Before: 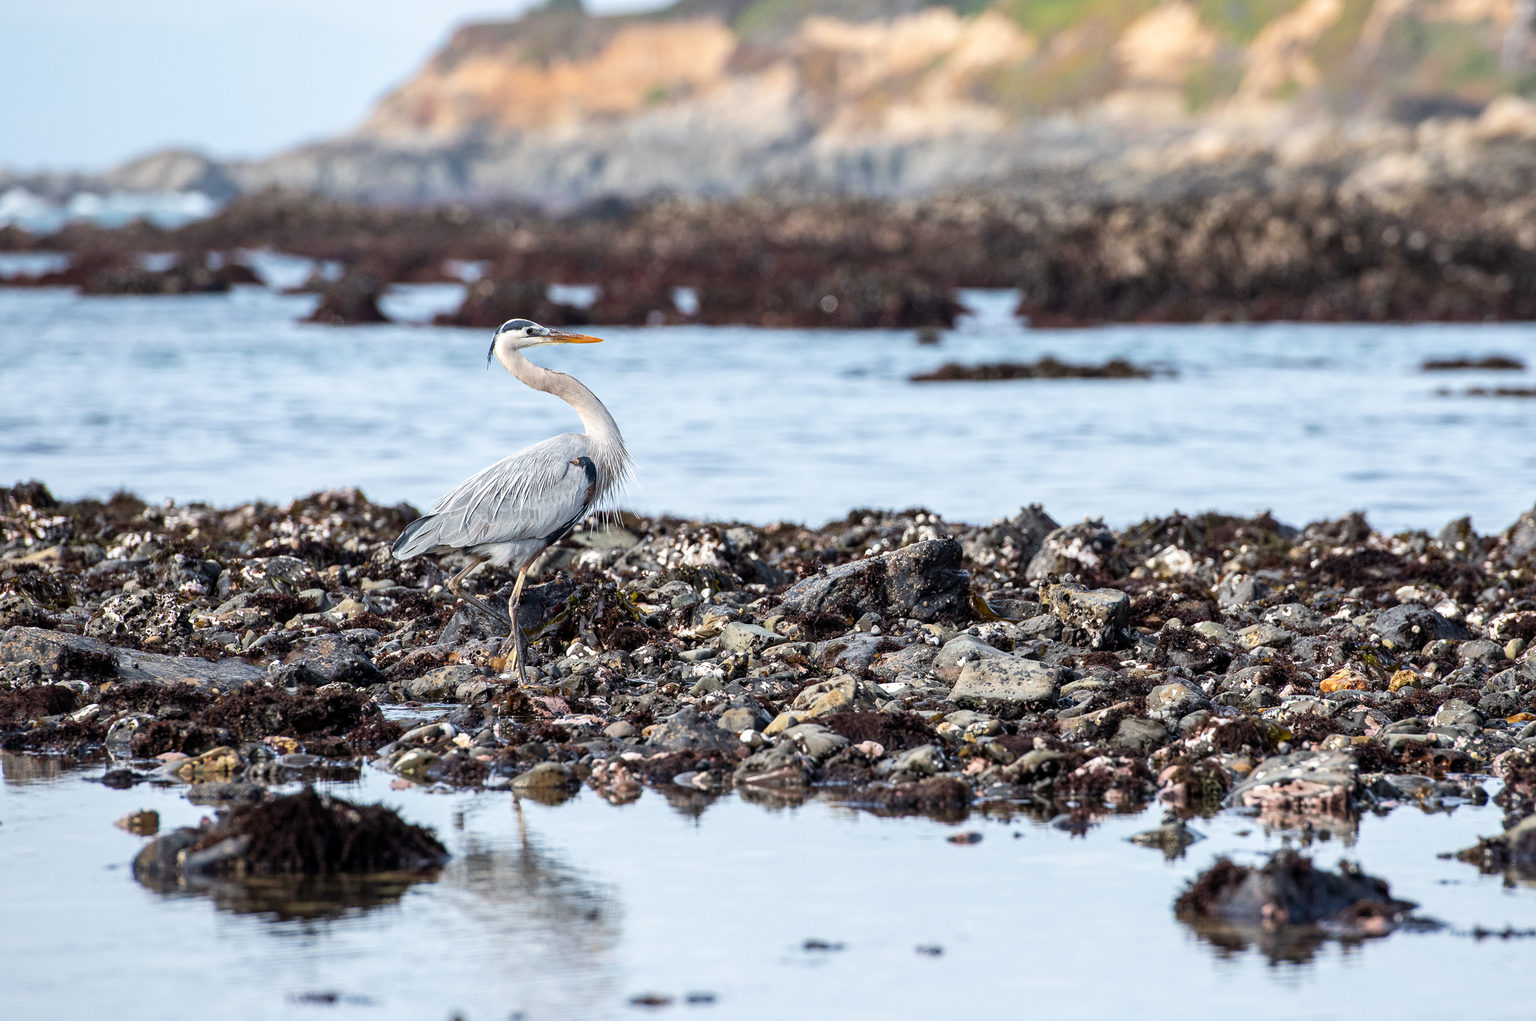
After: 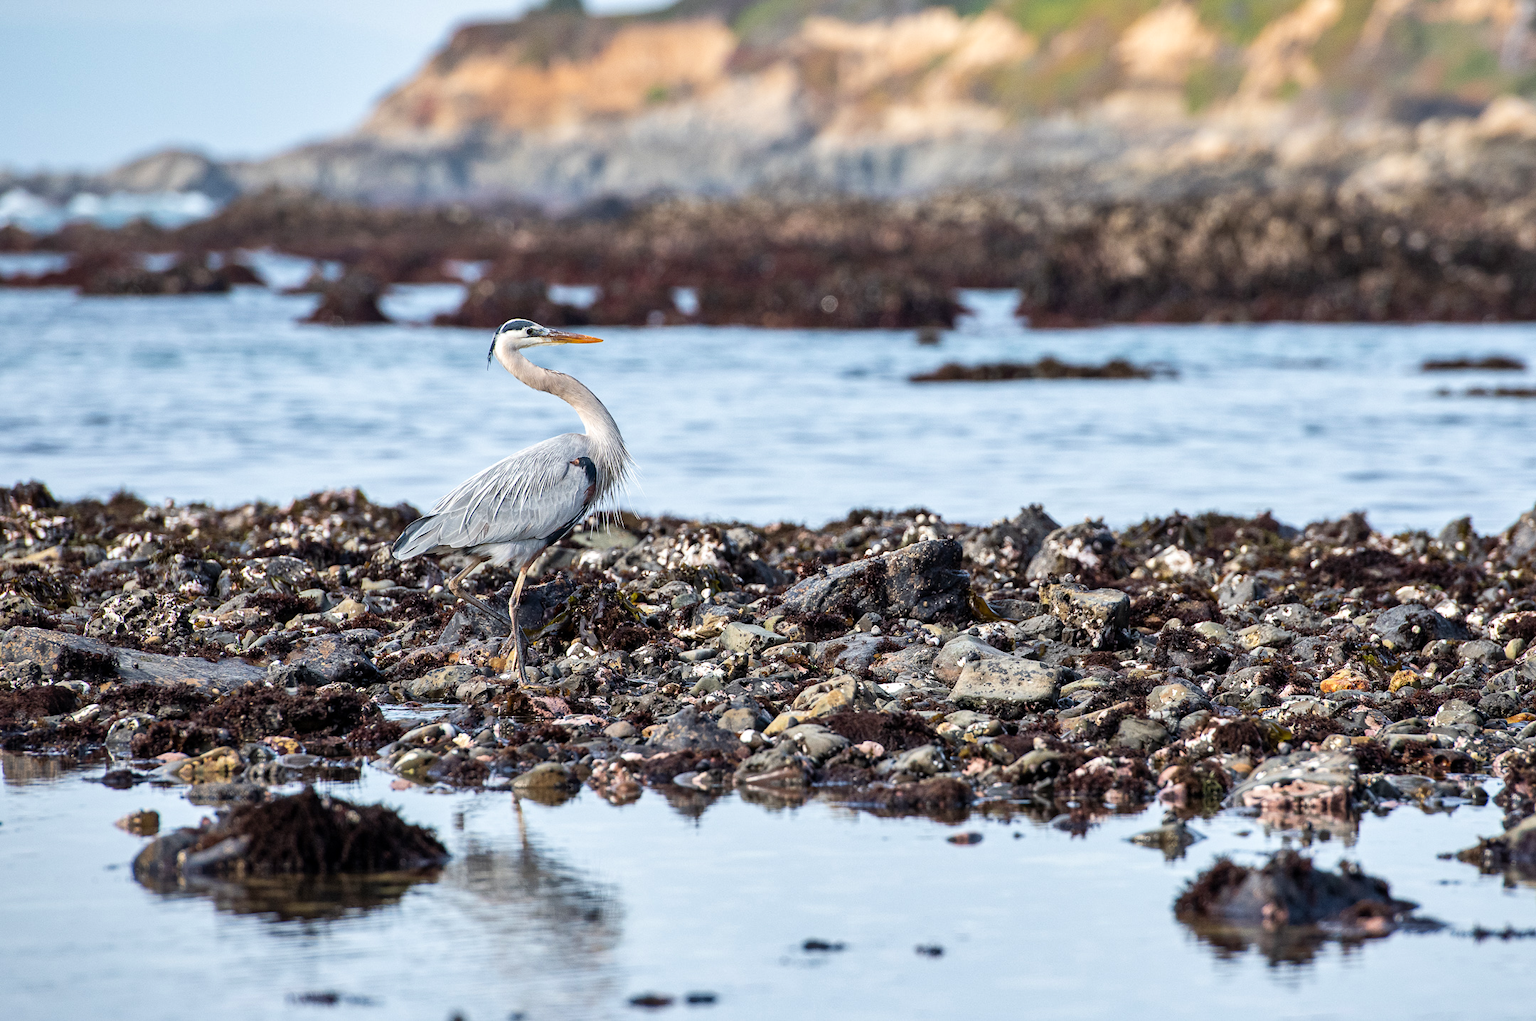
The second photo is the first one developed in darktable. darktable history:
velvia: strength 15%
white balance: red 1, blue 1
shadows and highlights: white point adjustment 1, soften with gaussian
